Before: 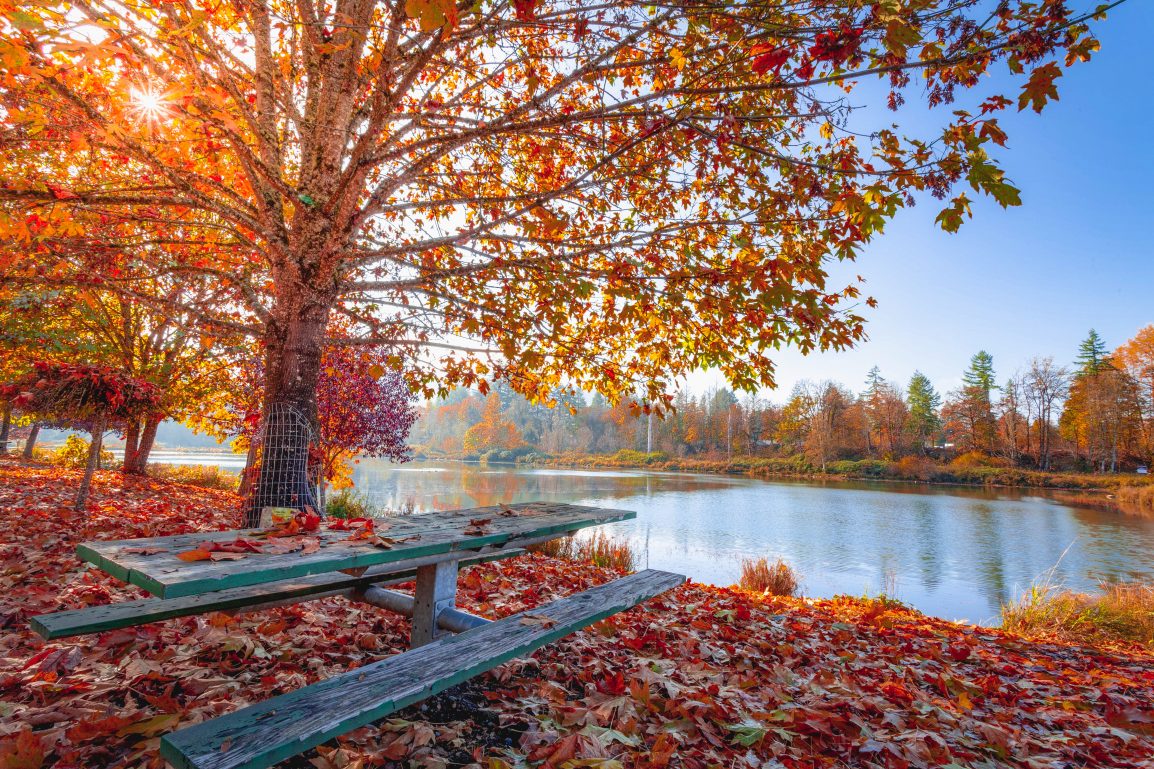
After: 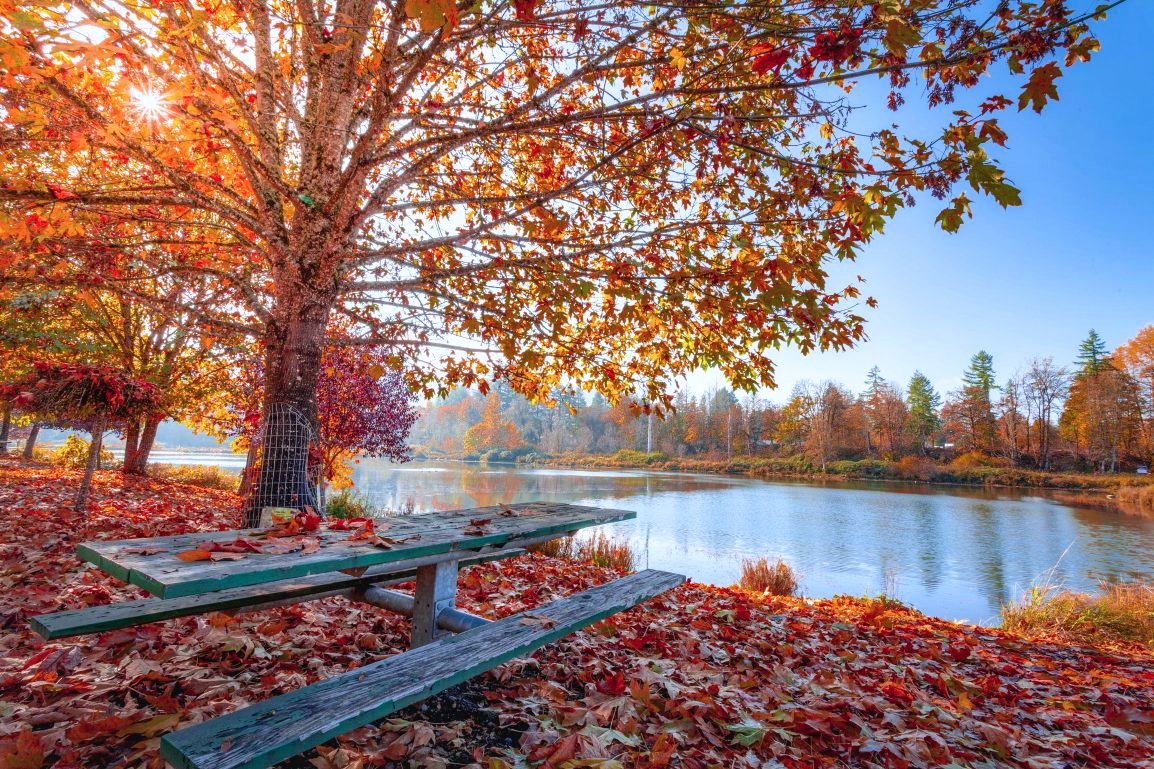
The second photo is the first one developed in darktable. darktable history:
color correction: highlights a* -0.719, highlights b* -9.13
local contrast: mode bilateral grid, contrast 19, coarseness 50, detail 119%, midtone range 0.2
